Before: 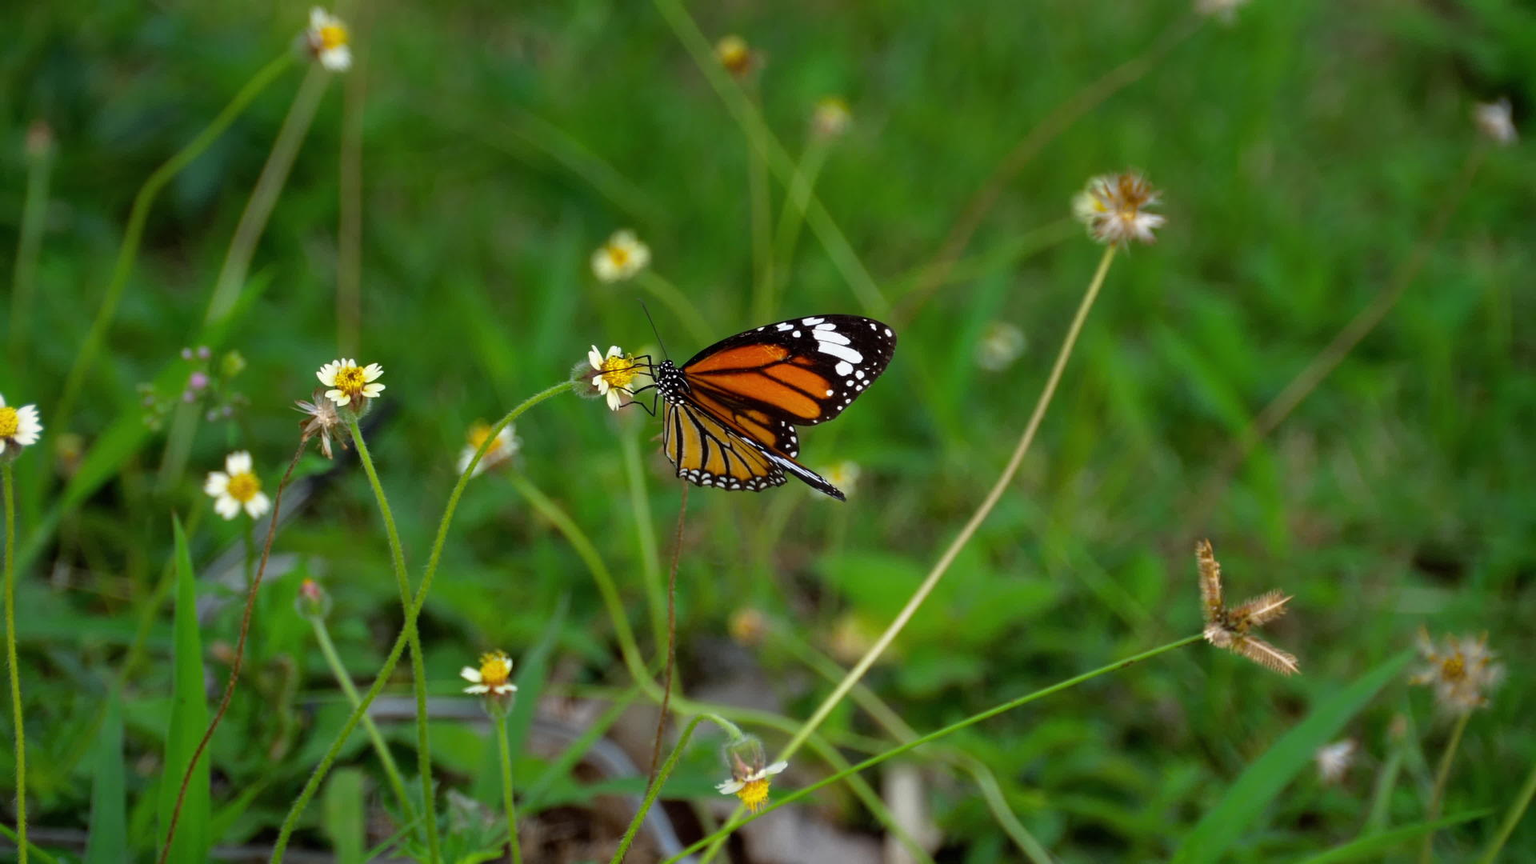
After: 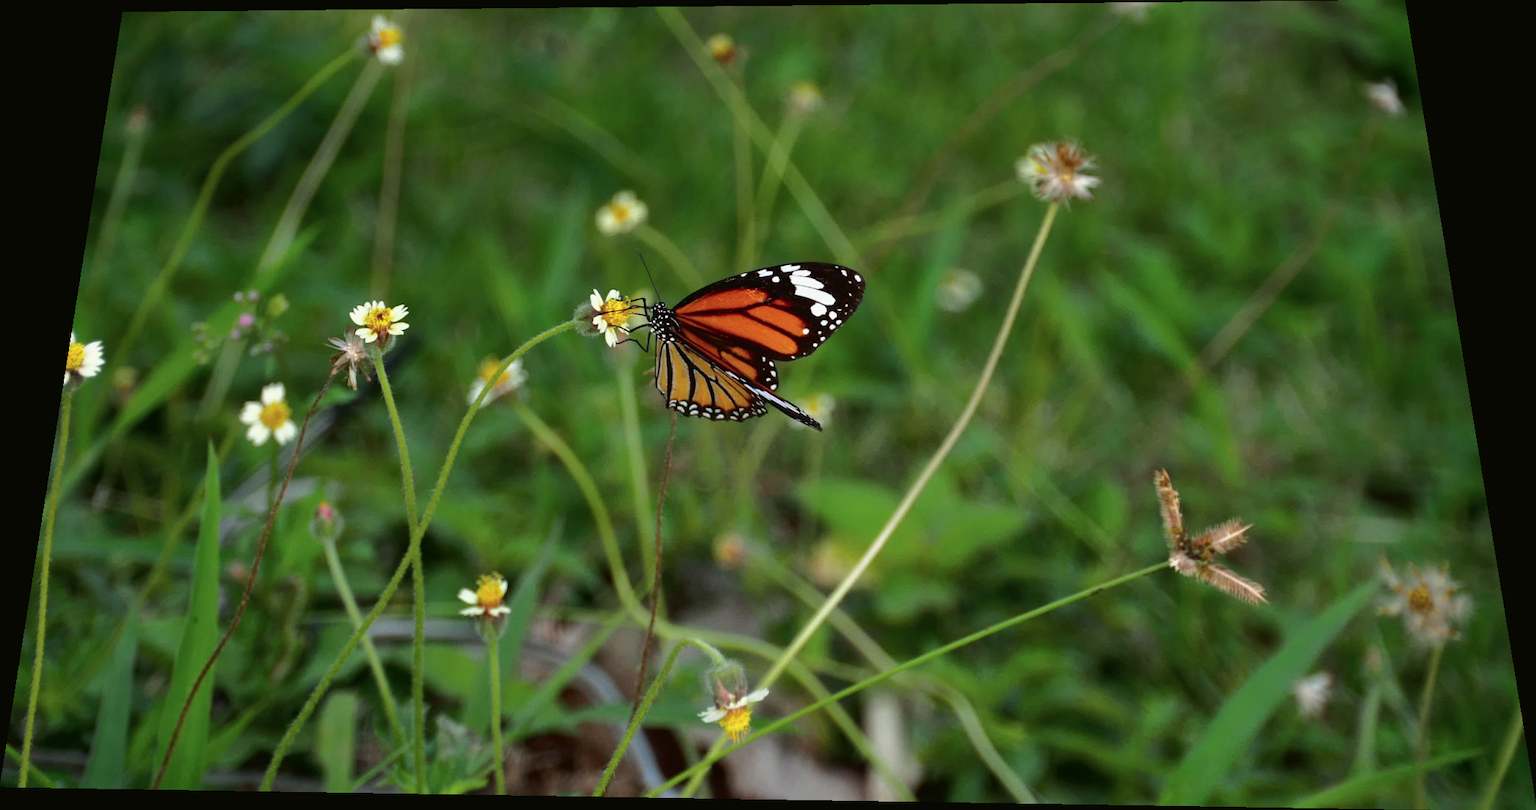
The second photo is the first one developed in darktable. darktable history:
rotate and perspective: rotation 0.128°, lens shift (vertical) -0.181, lens shift (horizontal) -0.044, shear 0.001, automatic cropping off
tone curve: curves: ch0 [(0, 0.021) (0.059, 0.053) (0.212, 0.18) (0.337, 0.304) (0.495, 0.505) (0.725, 0.731) (0.89, 0.919) (1, 1)]; ch1 [(0, 0) (0.094, 0.081) (0.285, 0.299) (0.413, 0.43) (0.479, 0.475) (0.54, 0.55) (0.615, 0.65) (0.683, 0.688) (1, 1)]; ch2 [(0, 0) (0.257, 0.217) (0.434, 0.434) (0.498, 0.507) (0.599, 0.578) (1, 1)], color space Lab, independent channels, preserve colors none
